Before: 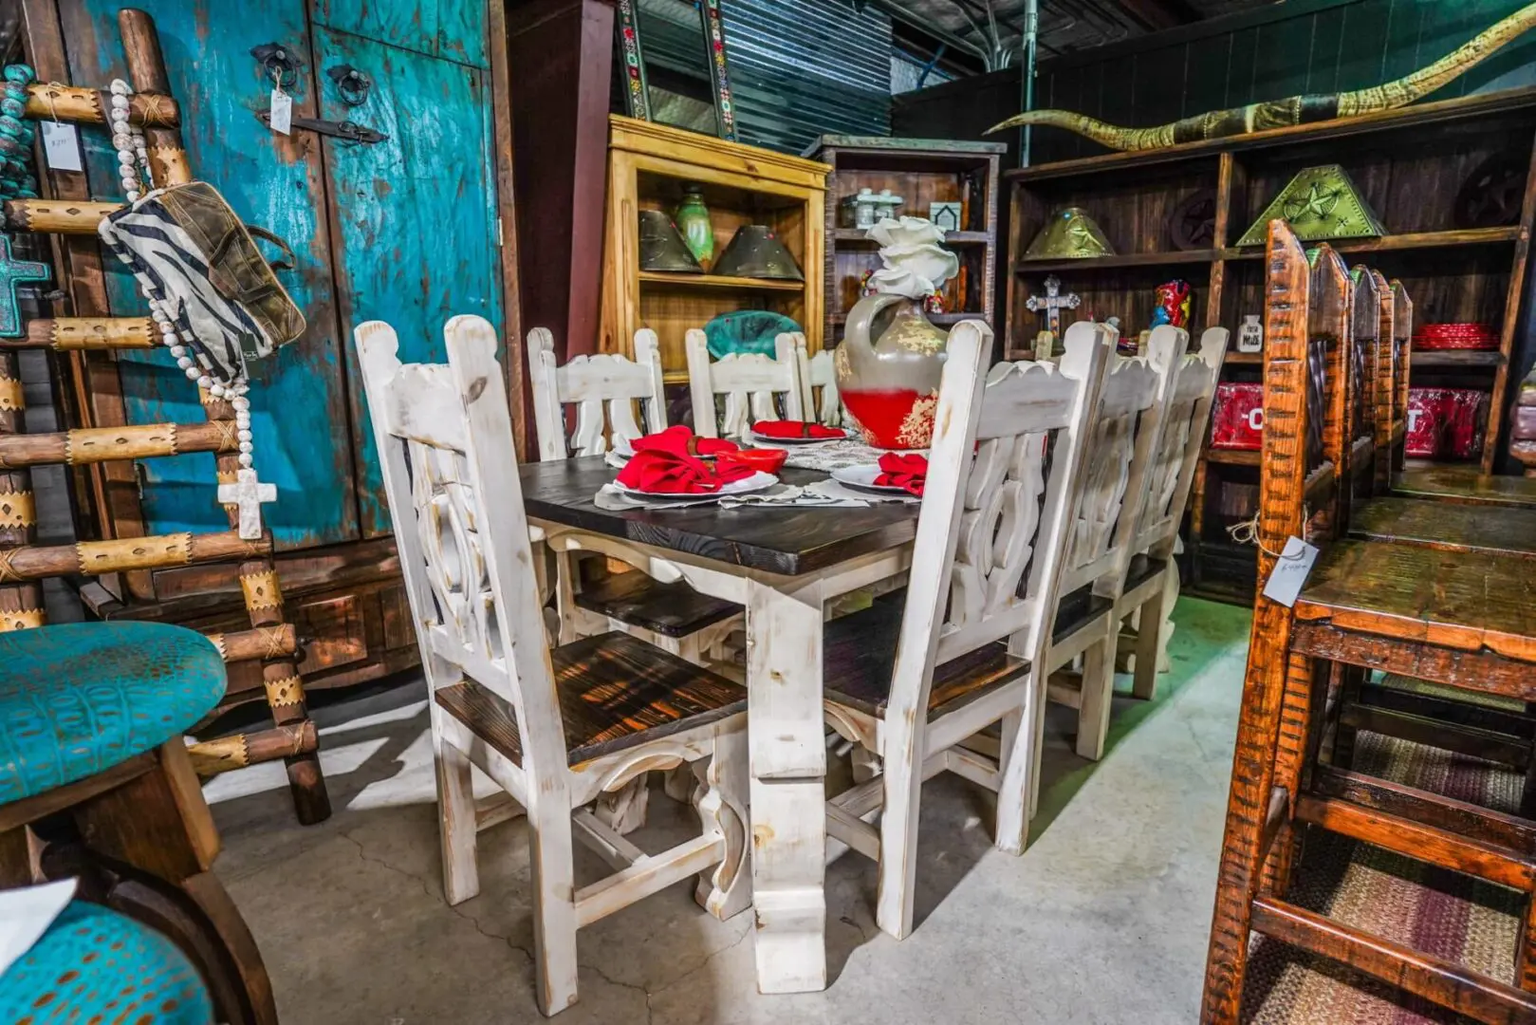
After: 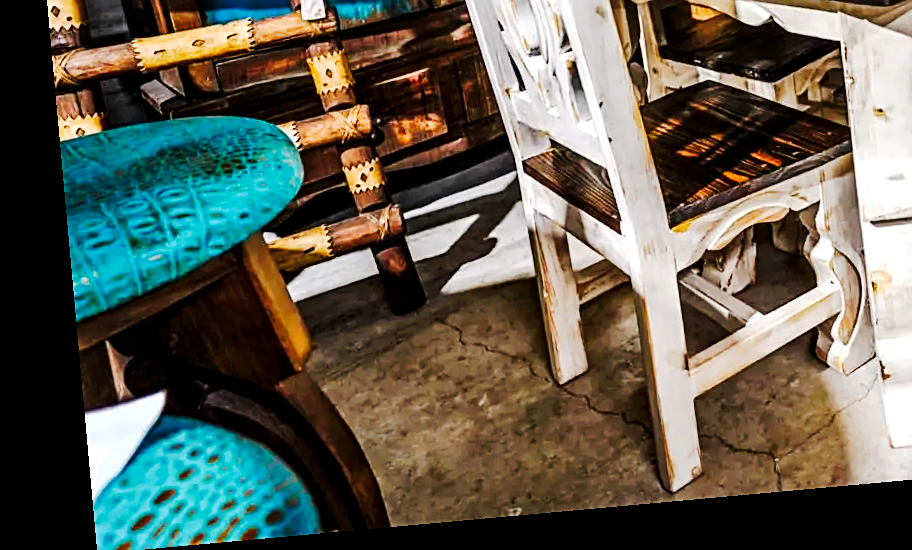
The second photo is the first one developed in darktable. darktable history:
haze removal: strength 0.29, distance 0.25, compatibility mode true, adaptive false
tone curve: curves: ch0 [(0, 0) (0.003, 0.017) (0.011, 0.017) (0.025, 0.017) (0.044, 0.019) (0.069, 0.03) (0.1, 0.046) (0.136, 0.066) (0.177, 0.104) (0.224, 0.151) (0.277, 0.231) (0.335, 0.321) (0.399, 0.454) (0.468, 0.567) (0.543, 0.674) (0.623, 0.763) (0.709, 0.82) (0.801, 0.872) (0.898, 0.934) (1, 1)], preserve colors none
local contrast: mode bilateral grid, contrast 20, coarseness 50, detail 144%, midtone range 0.2
rotate and perspective: rotation -5.2°, automatic cropping off
sharpen: on, module defaults
tone equalizer: -8 EV -0.417 EV, -7 EV -0.389 EV, -6 EV -0.333 EV, -5 EV -0.222 EV, -3 EV 0.222 EV, -2 EV 0.333 EV, -1 EV 0.389 EV, +0 EV 0.417 EV, edges refinement/feathering 500, mask exposure compensation -1.57 EV, preserve details no
crop and rotate: top 54.778%, right 46.61%, bottom 0.159%
